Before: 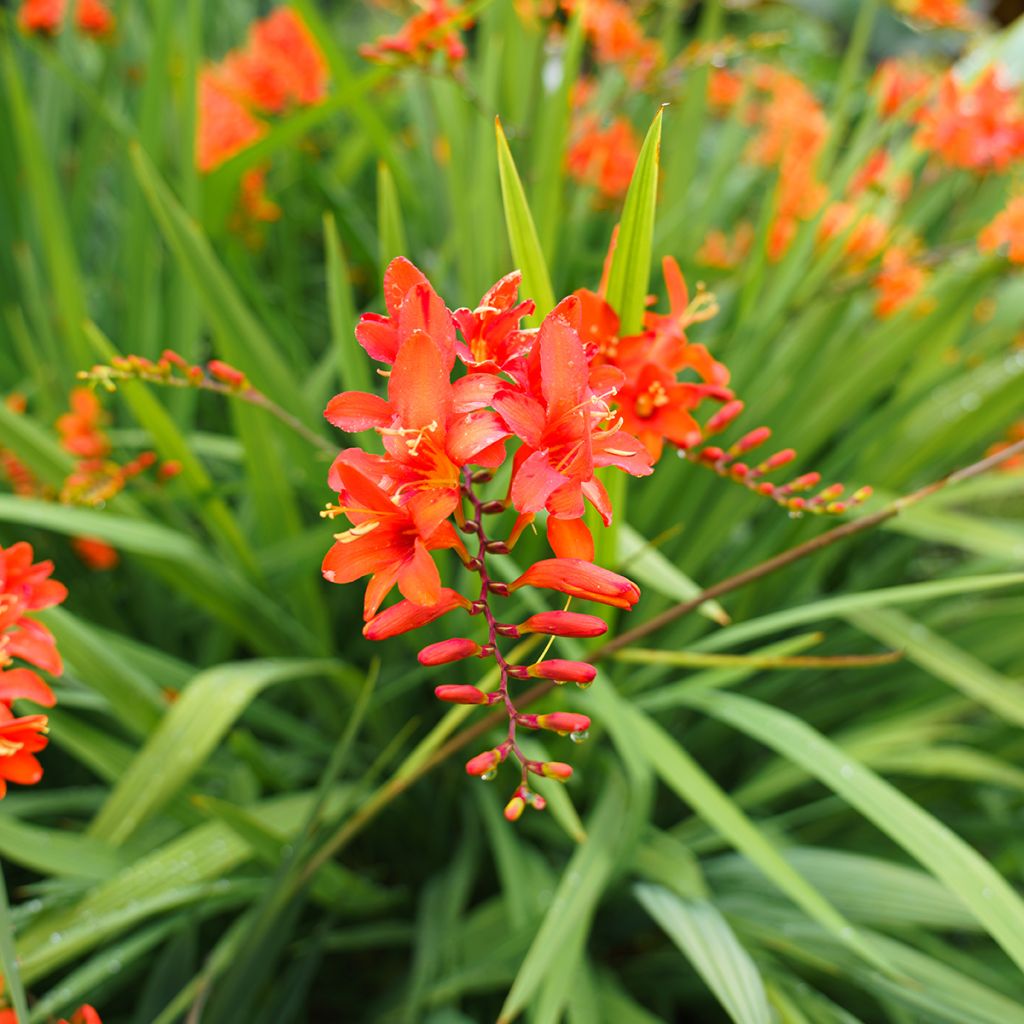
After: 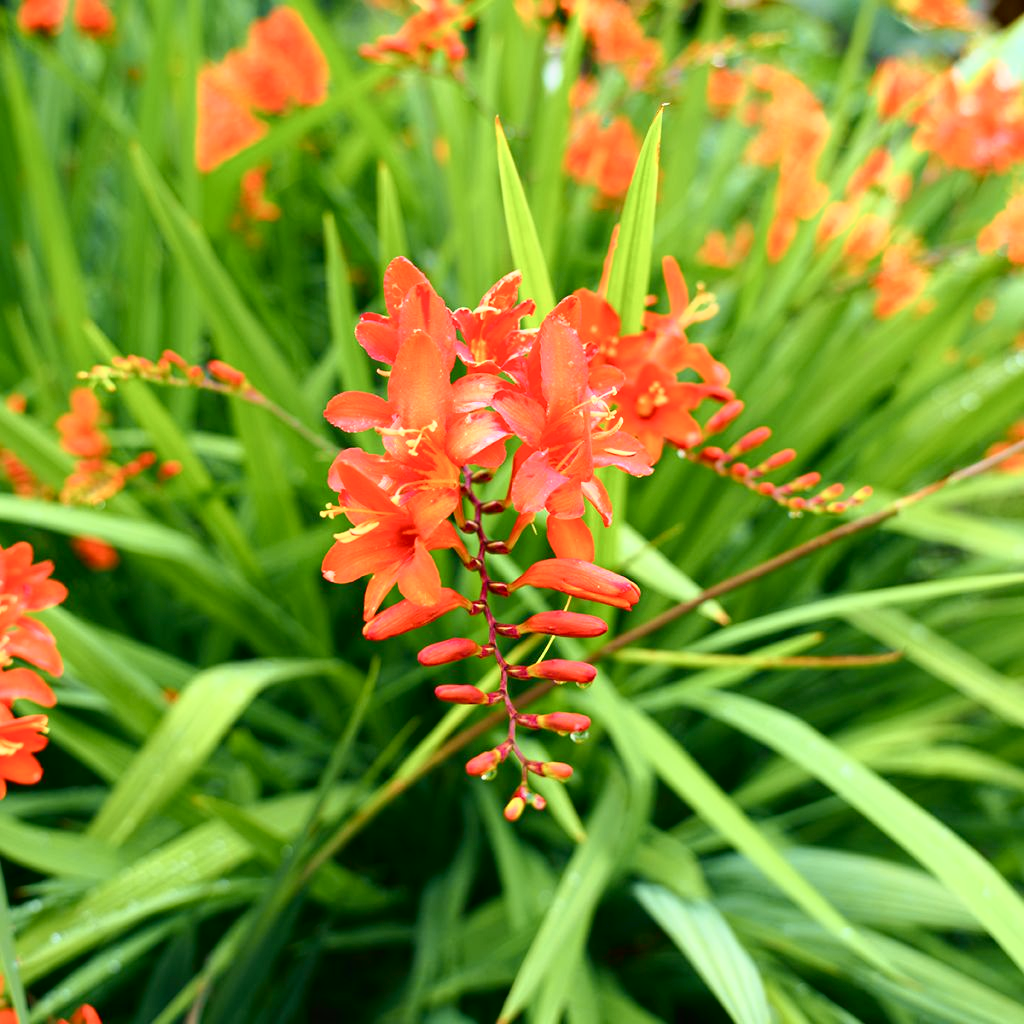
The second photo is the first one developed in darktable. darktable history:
tone curve: curves: ch0 [(0, 0.012) (0.031, 0.02) (0.12, 0.083) (0.198, 0.18) (0.261, 0.267) (0.415, 0.464) (0.525, 0.615) (0.67, 0.782) (0.777, 0.915) (0.915, 0.983) (0.999, 0.996)]; ch1 [(0, 0) (0.23, 0.209) (0.343, 0.331) (0.469, 0.443) (0.502, 0.502) (0.527, 0.534) (0.55, 0.561) (0.632, 0.663) (0.735, 0.754) (1, 1)]; ch2 [(0, 0) (0.249, 0.216) (0.352, 0.348) (0.424, 0.442) (0.476, 0.482) (0.499, 0.502) (0.517, 0.516) (0.532, 0.544) (0.558, 0.574) (0.596, 0.626) (0.726, 0.751) (0.82, 0.796) (0.998, 0.928)], color space Lab, independent channels, preserve colors none
